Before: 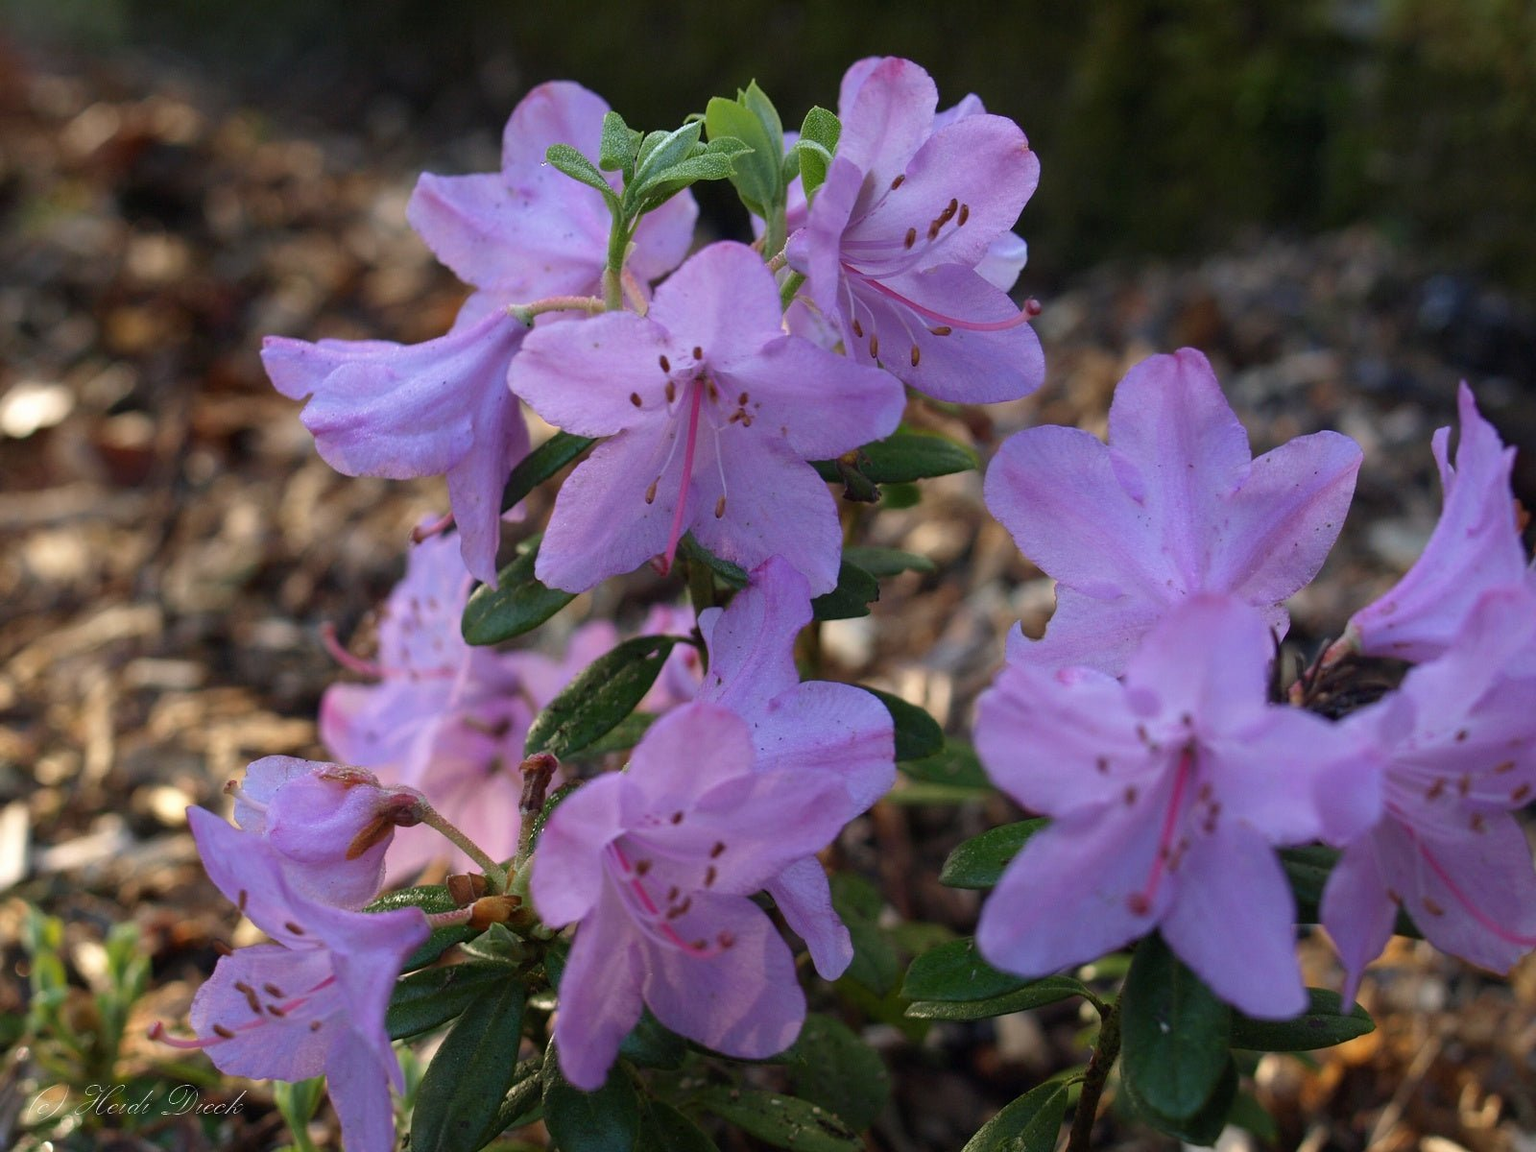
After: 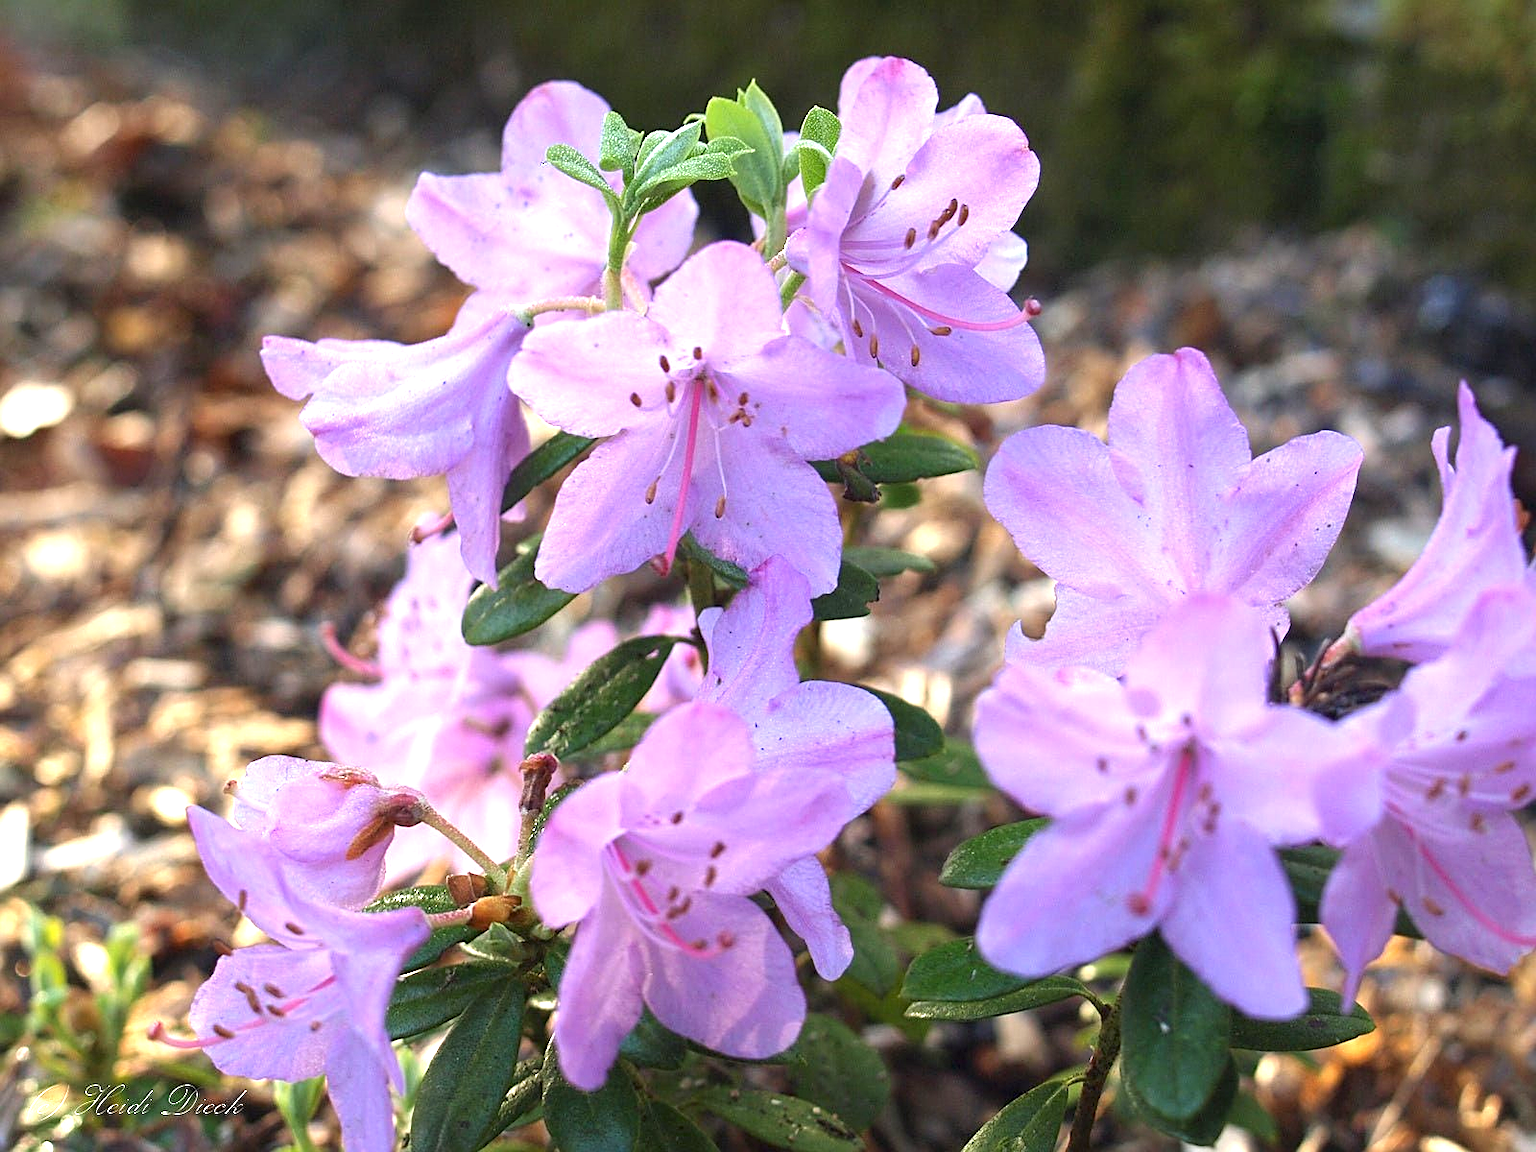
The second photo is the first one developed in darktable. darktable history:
sharpen: on, module defaults
exposure: black level correction 0, exposure 1.465 EV, compensate highlight preservation false
